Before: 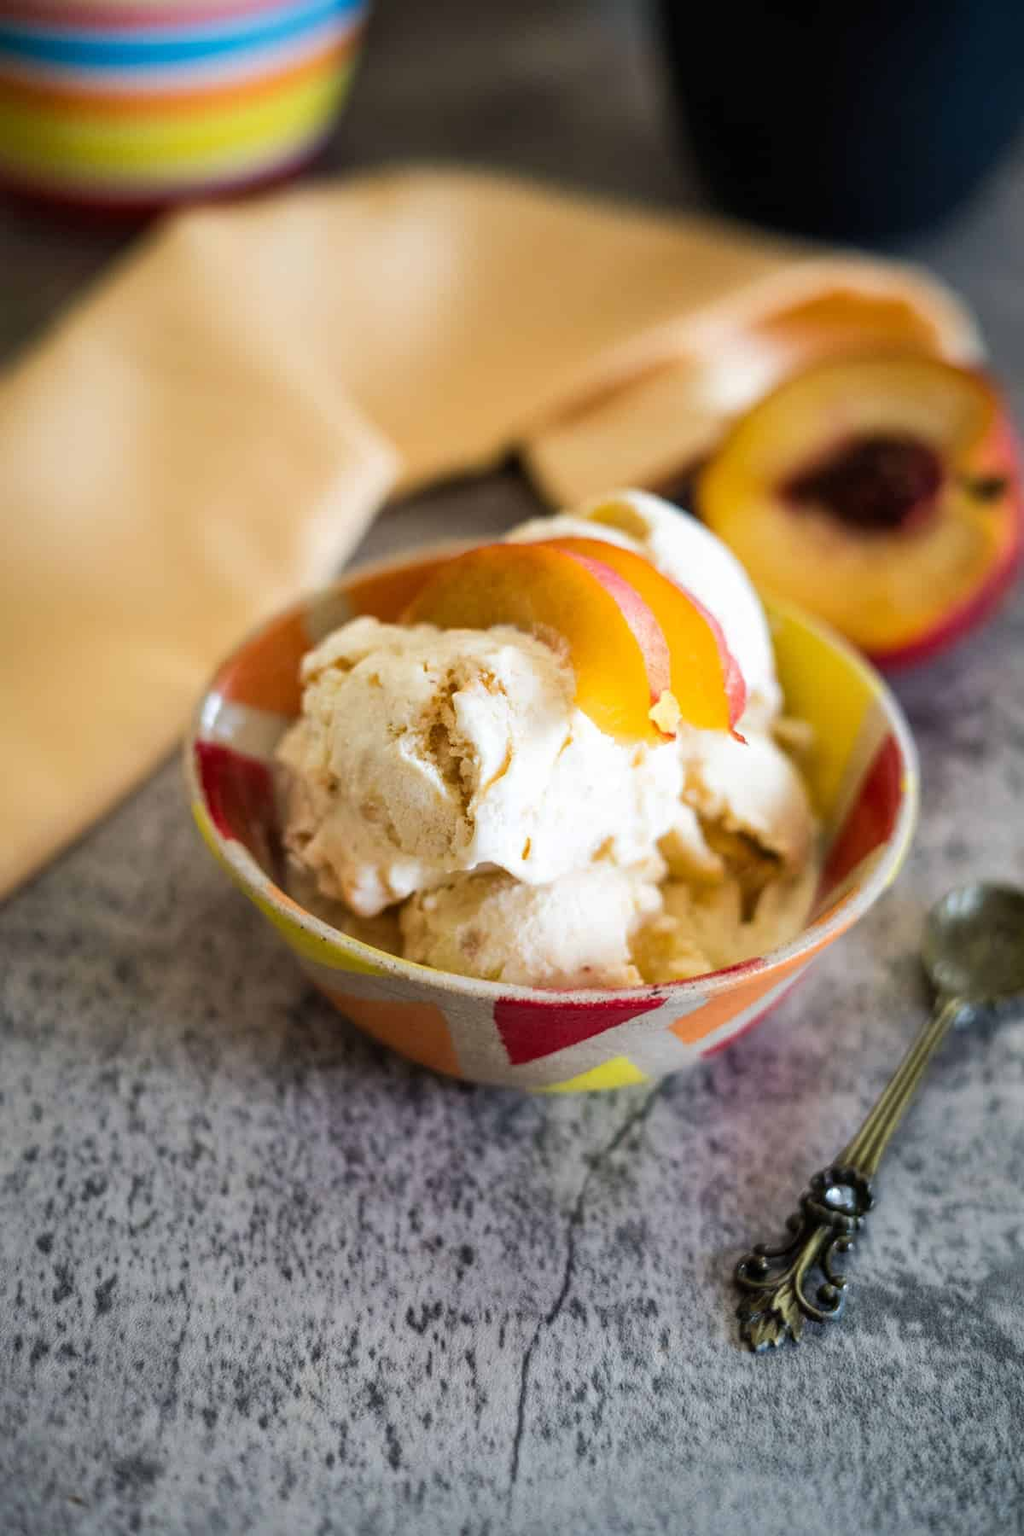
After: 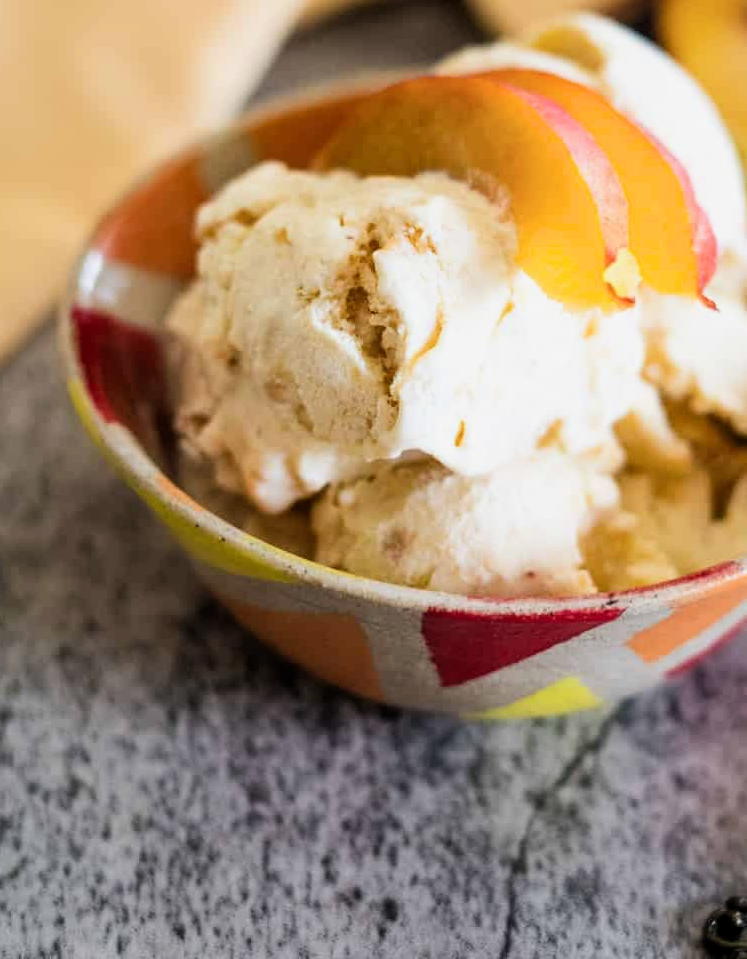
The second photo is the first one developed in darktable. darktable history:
crop: left 13.112%, top 31.183%, right 24.6%, bottom 15.537%
filmic rgb: middle gray luminance 21.79%, black relative exposure -14.08 EV, white relative exposure 2.96 EV, target black luminance 0%, hardness 8.83, latitude 59.73%, contrast 1.208, highlights saturation mix 3.8%, shadows ↔ highlights balance 41.17%, contrast in shadows safe
